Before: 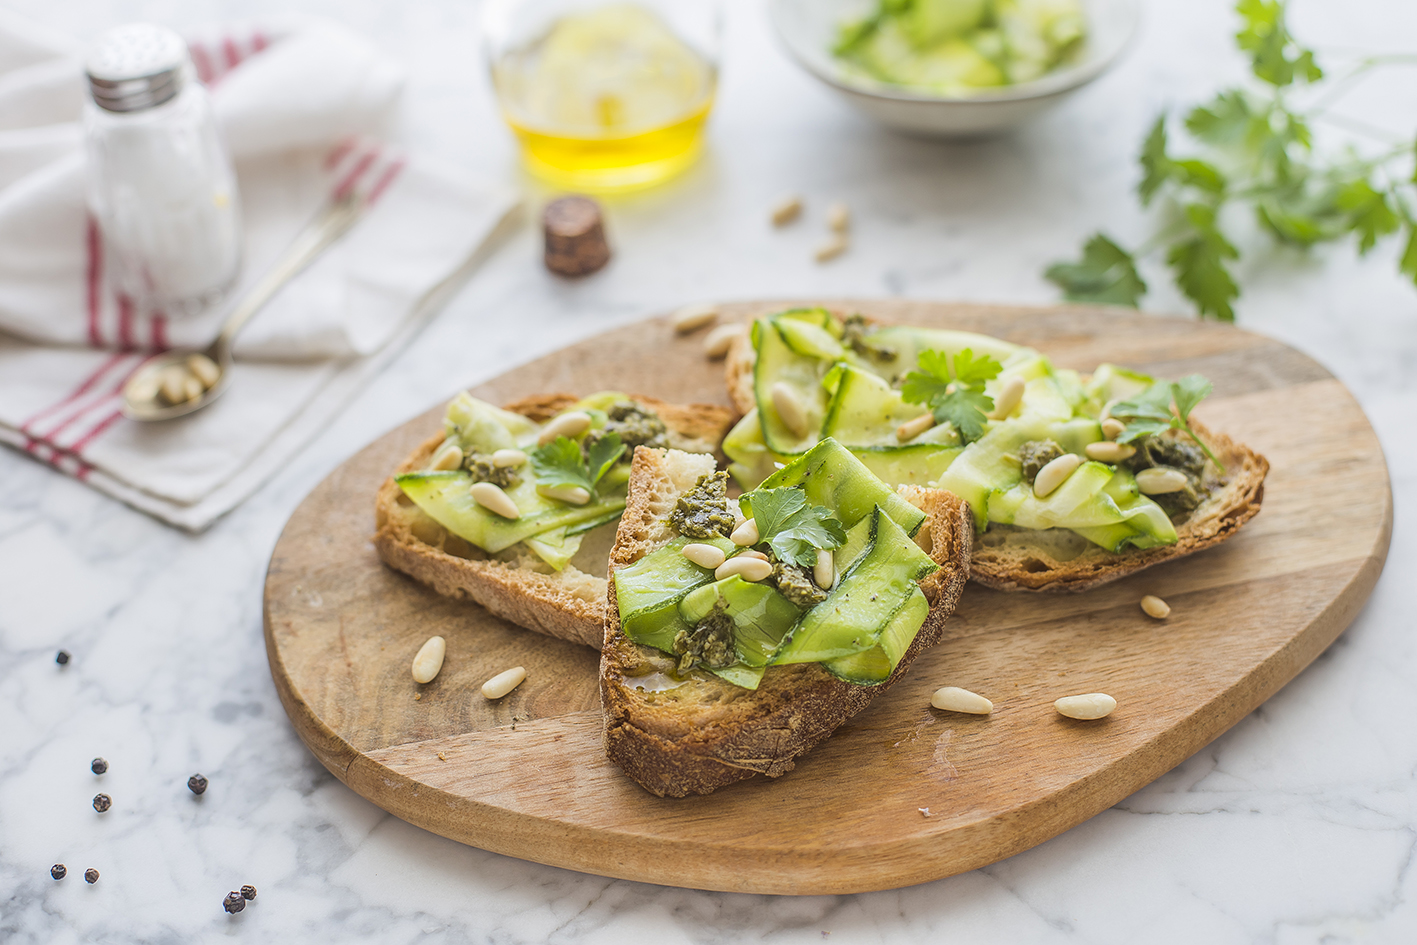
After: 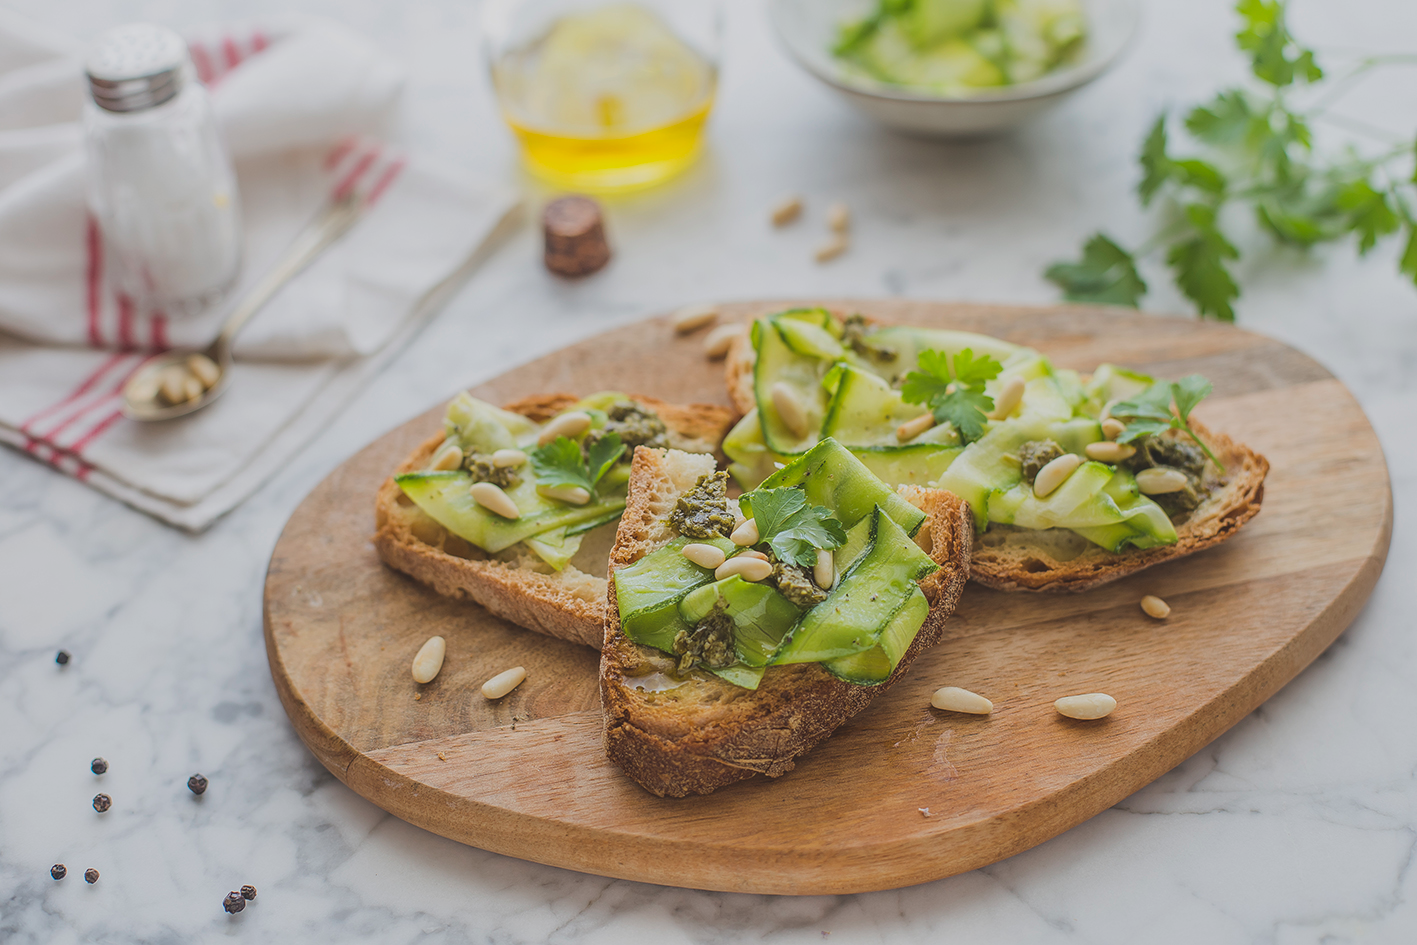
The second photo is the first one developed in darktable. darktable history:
tone equalizer: on, module defaults
exposure: black level correction -0.015, exposure -0.5 EV, compensate highlight preservation false
